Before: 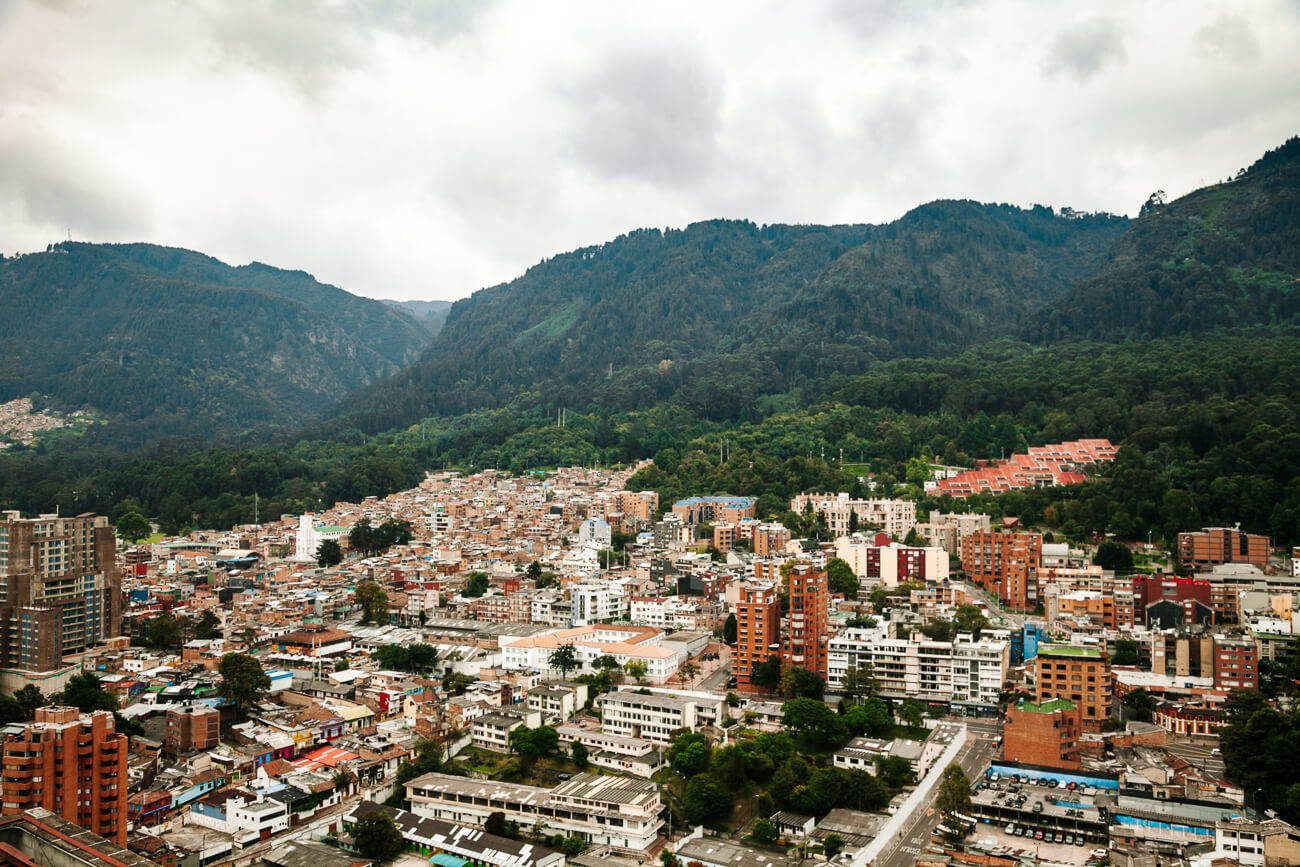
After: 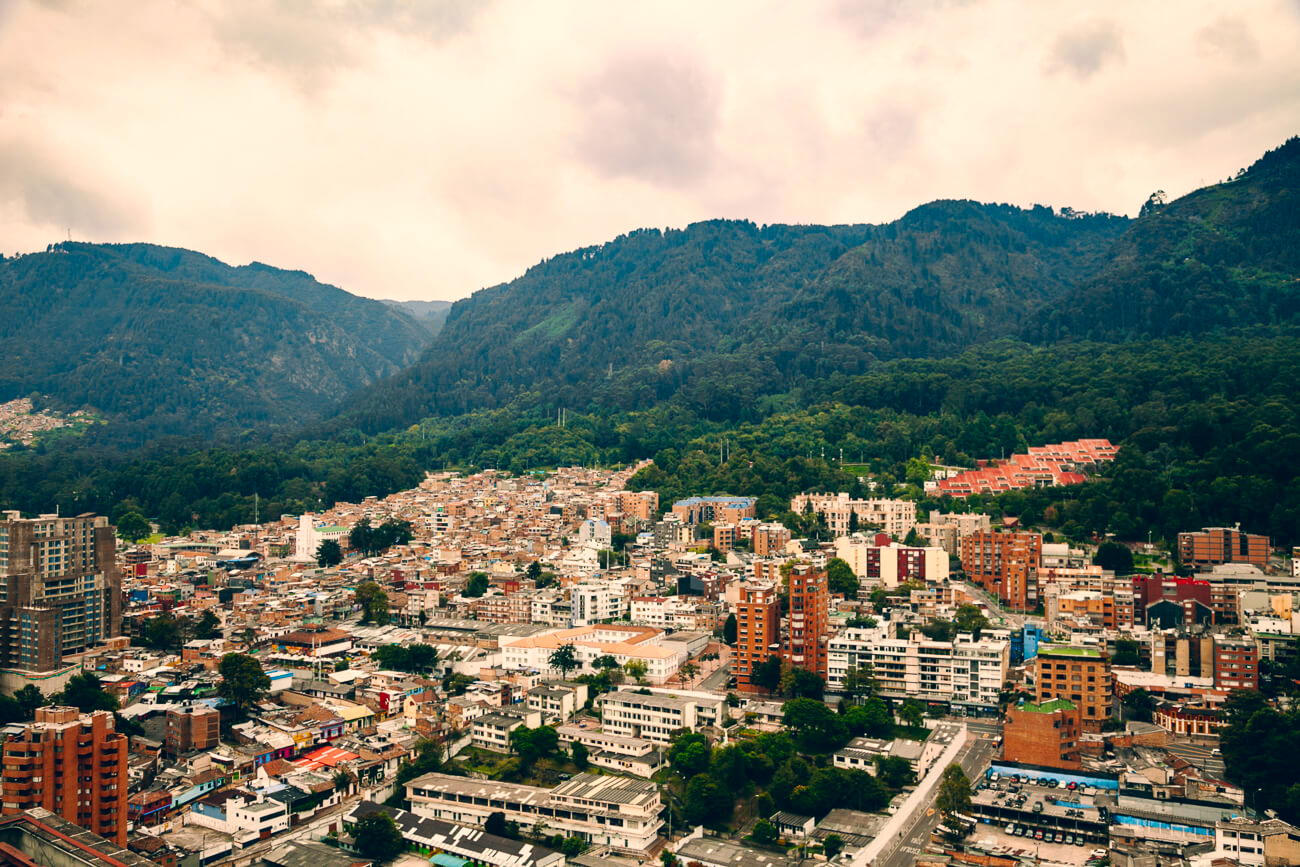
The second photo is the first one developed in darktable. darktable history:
color correction: highlights a* 10.32, highlights b* 14.66, shadows a* -9.59, shadows b* -15.02
contrast brightness saturation: saturation 0.13
